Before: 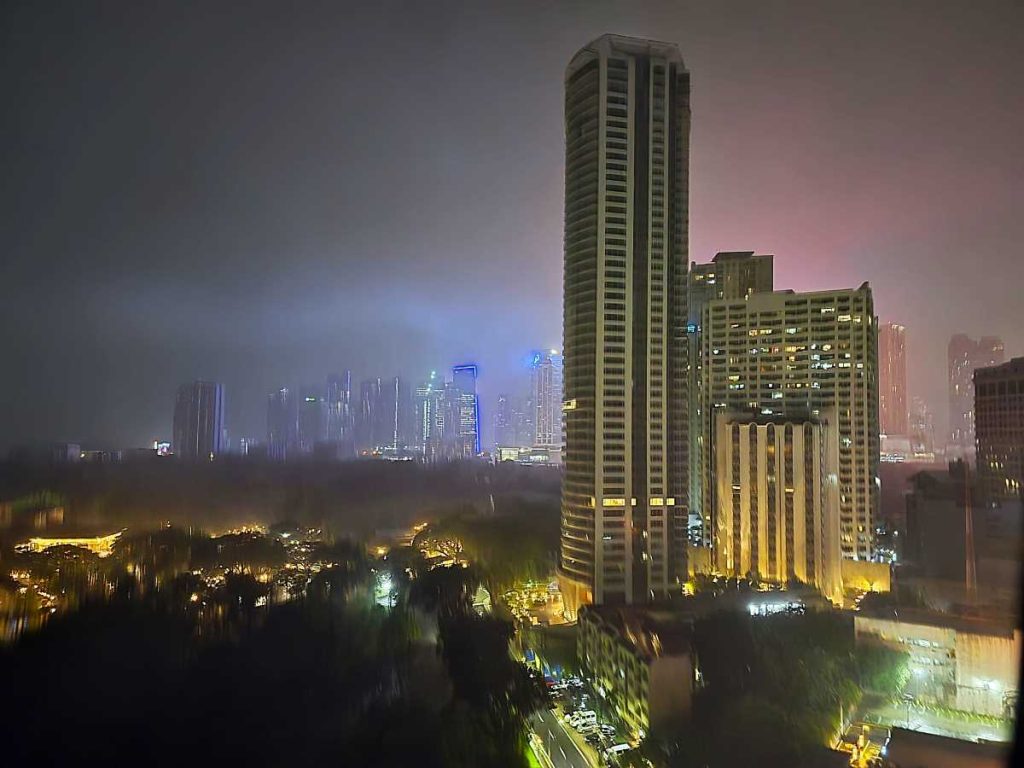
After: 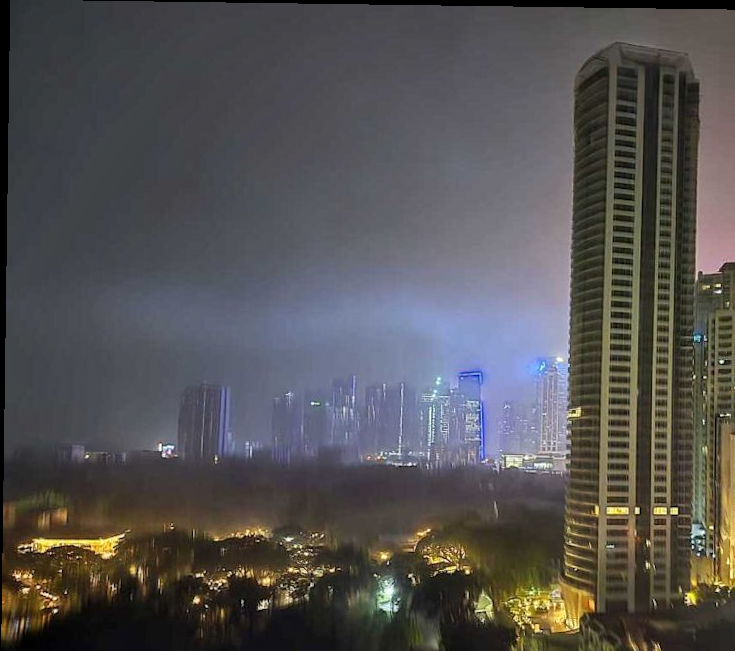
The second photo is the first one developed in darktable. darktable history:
crop: right 28.885%, bottom 16.626%
local contrast: on, module defaults
rotate and perspective: rotation 0.8°, automatic cropping off
shadows and highlights: radius 108.52, shadows 23.73, highlights -59.32, low approximation 0.01, soften with gaussian
